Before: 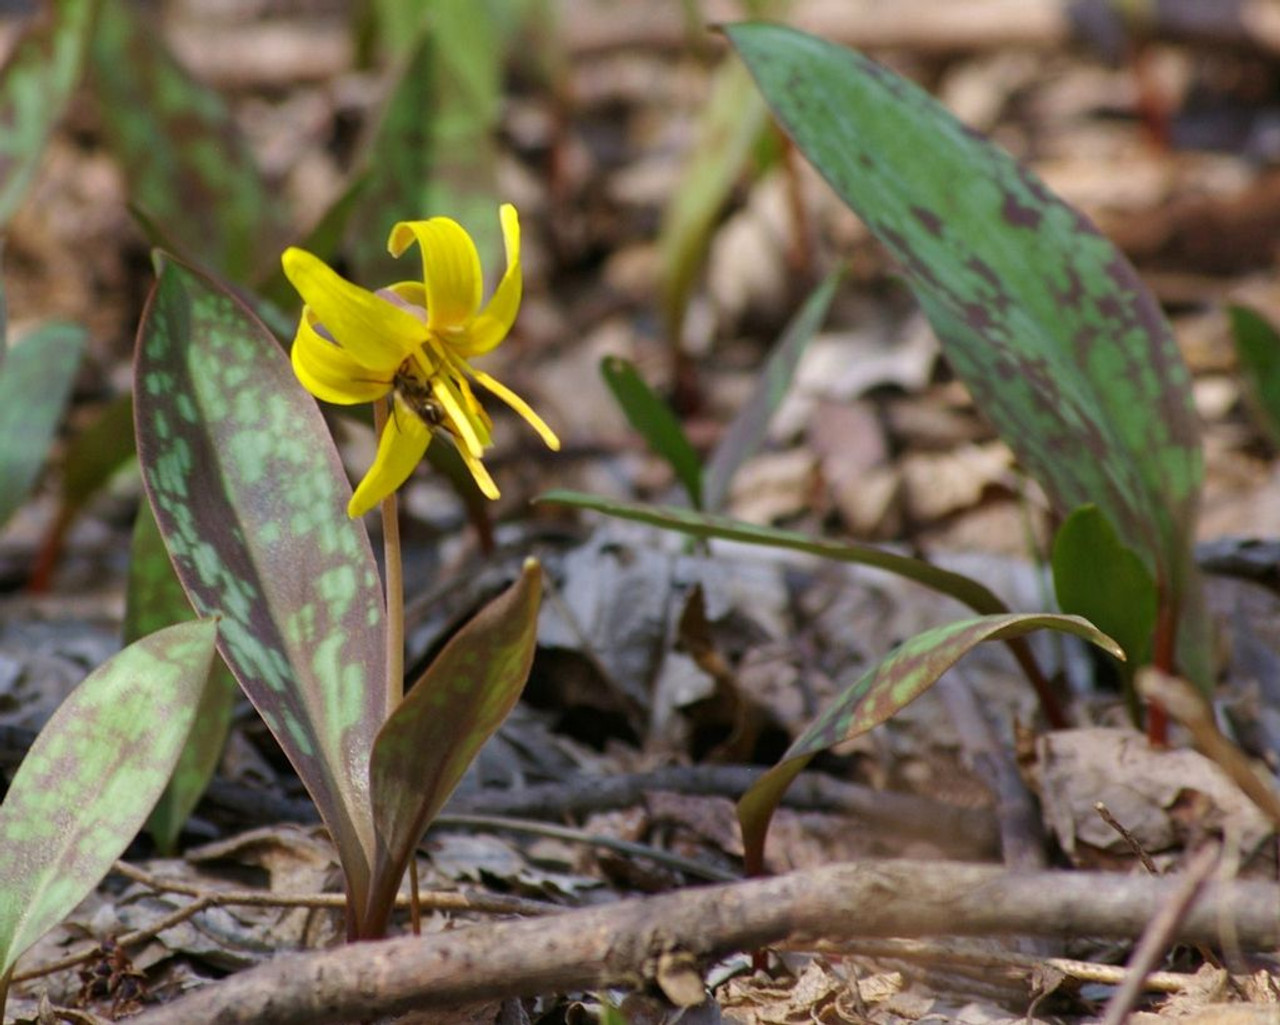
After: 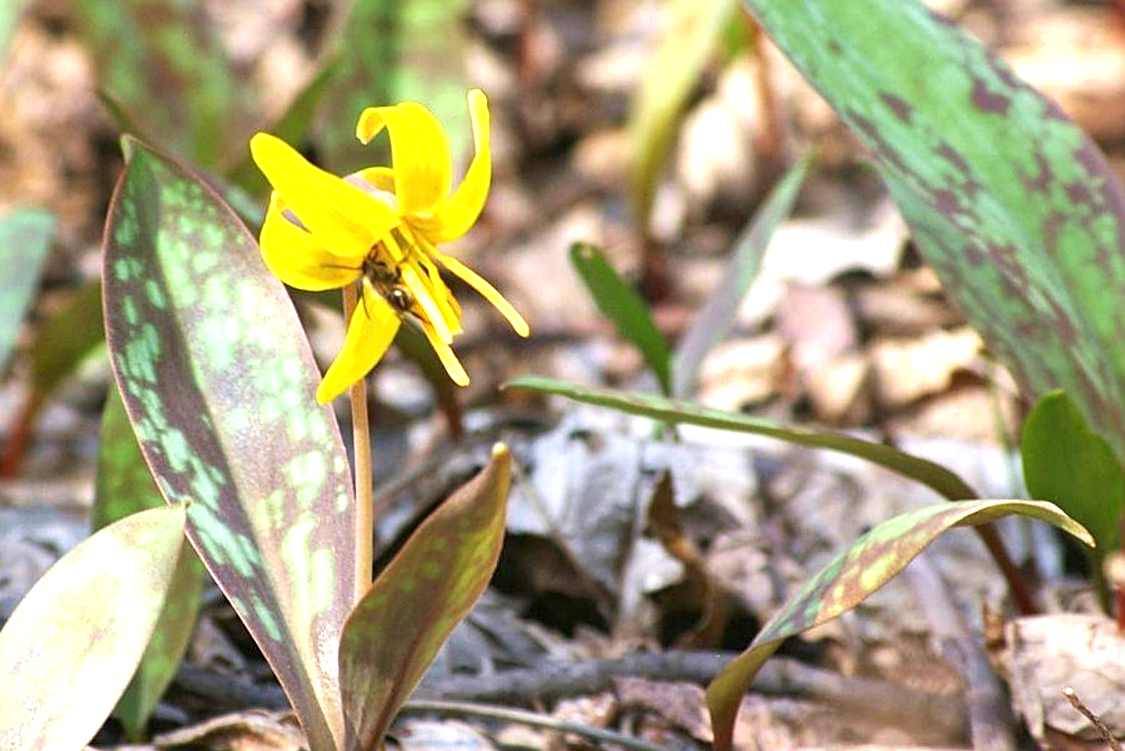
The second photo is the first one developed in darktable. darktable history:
sharpen: on, module defaults
exposure: black level correction 0, exposure 1.455 EV, compensate exposure bias true, compensate highlight preservation false
crop and rotate: left 2.445%, top 11.176%, right 9.607%, bottom 15.486%
